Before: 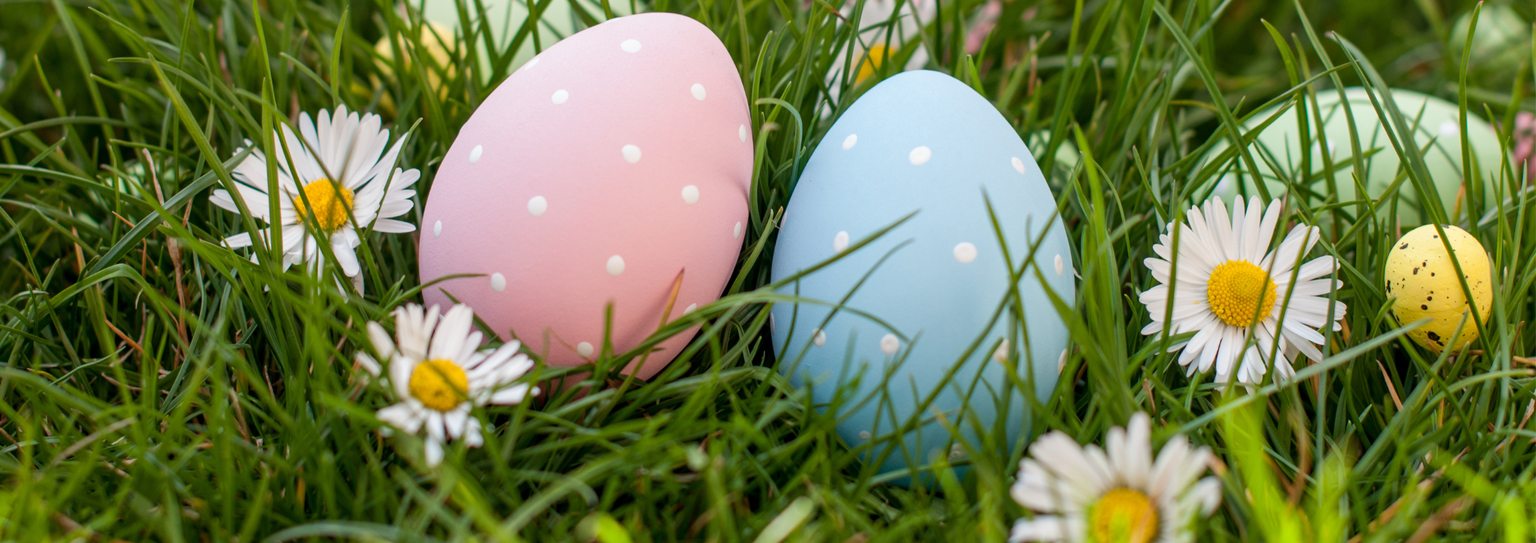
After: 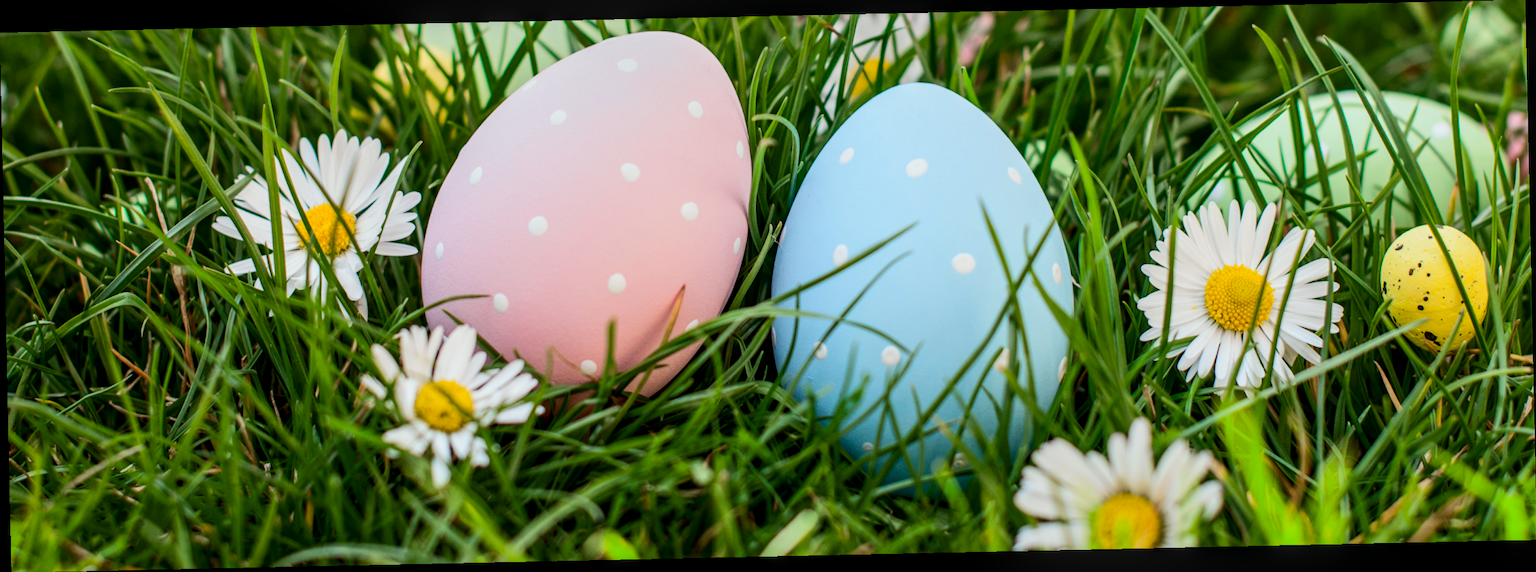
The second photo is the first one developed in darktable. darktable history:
tone curve: curves: ch0 [(0, 0) (0.078, 0.052) (0.236, 0.22) (0.427, 0.472) (0.508, 0.586) (0.654, 0.742) (0.793, 0.851) (0.994, 0.974)]; ch1 [(0, 0) (0.161, 0.092) (0.35, 0.33) (0.392, 0.392) (0.456, 0.456) (0.505, 0.502) (0.537, 0.518) (0.553, 0.534) (0.602, 0.579) (0.718, 0.718) (1, 1)]; ch2 [(0, 0) (0.346, 0.362) (0.411, 0.412) (0.502, 0.502) (0.531, 0.521) (0.586, 0.59) (0.621, 0.604) (1, 1)], color space Lab, independent channels, preserve colors none
contrast brightness saturation: contrast 0.09, saturation 0.28
rotate and perspective: rotation -1.24°, automatic cropping off
color balance: on, module defaults
white balance: red 0.978, blue 0.999
local contrast: on, module defaults
vibrance: on, module defaults
exposure: exposure -0.151 EV, compensate highlight preservation false
